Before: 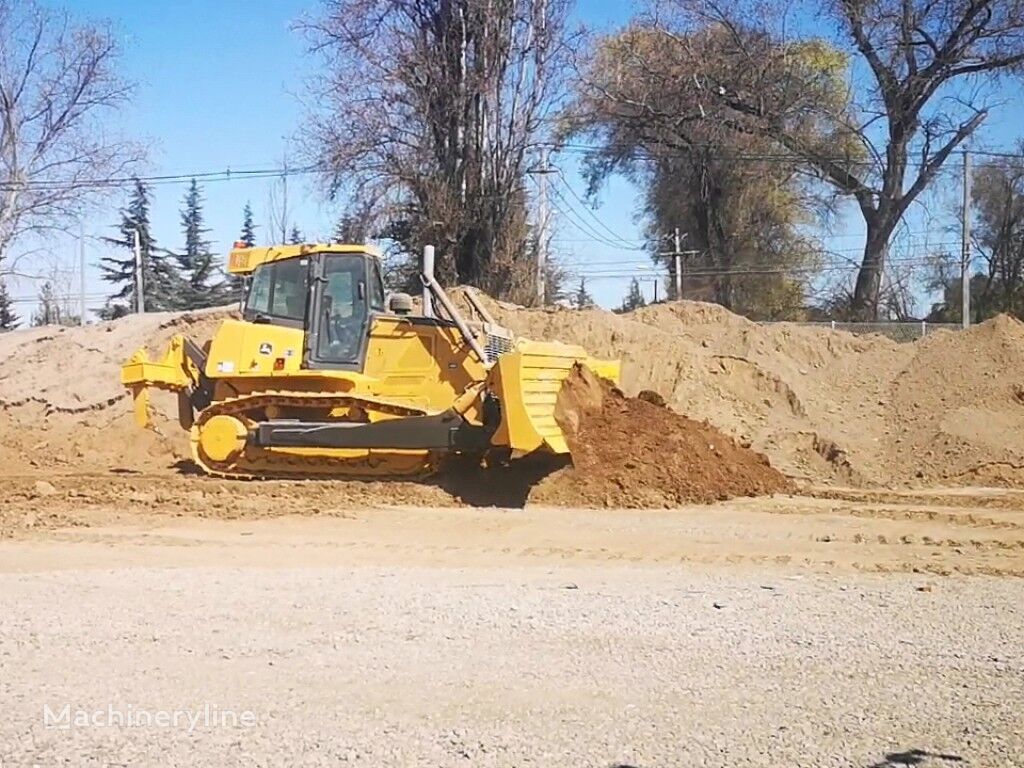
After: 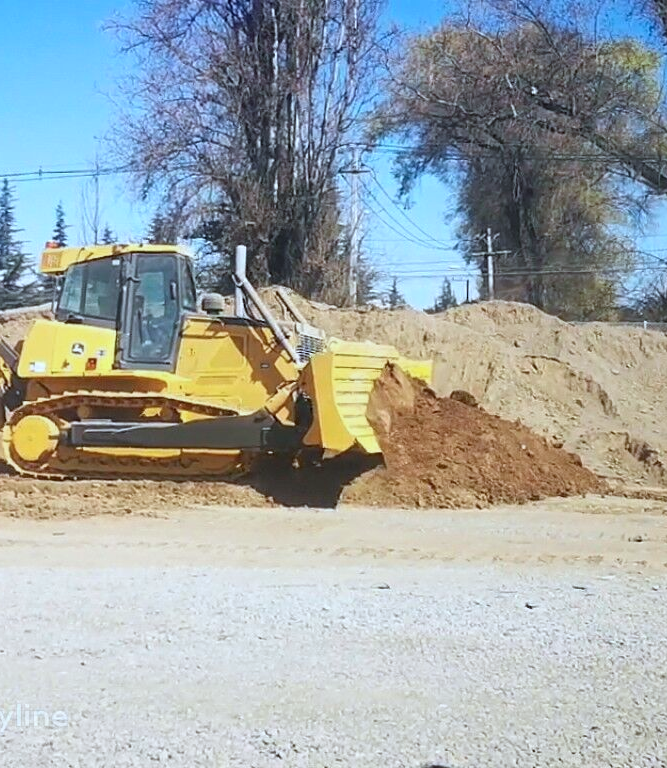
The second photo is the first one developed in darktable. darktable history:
color calibration: illuminant F (fluorescent), F source F9 (Cool White Deluxe 4150 K) – high CRI, x 0.374, y 0.373, temperature 4153.14 K
crop and rotate: left 18.449%, right 16.381%
